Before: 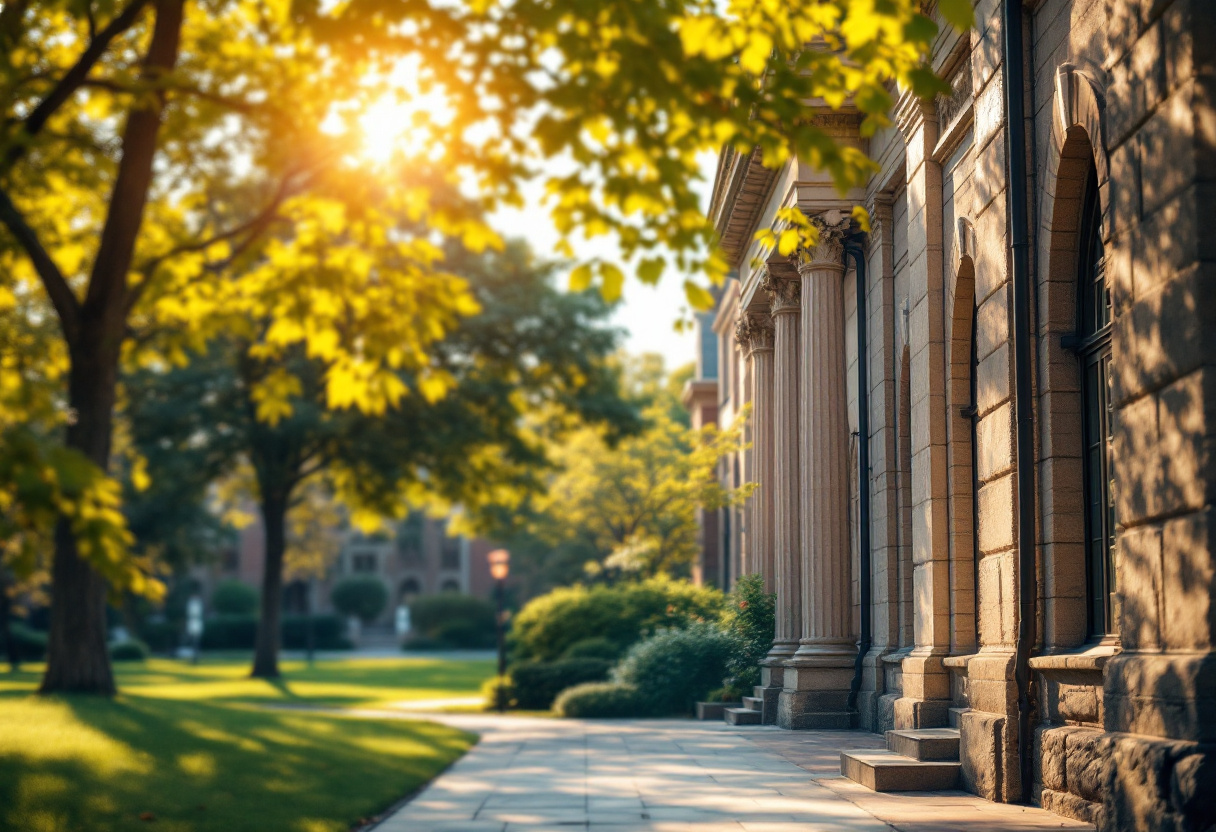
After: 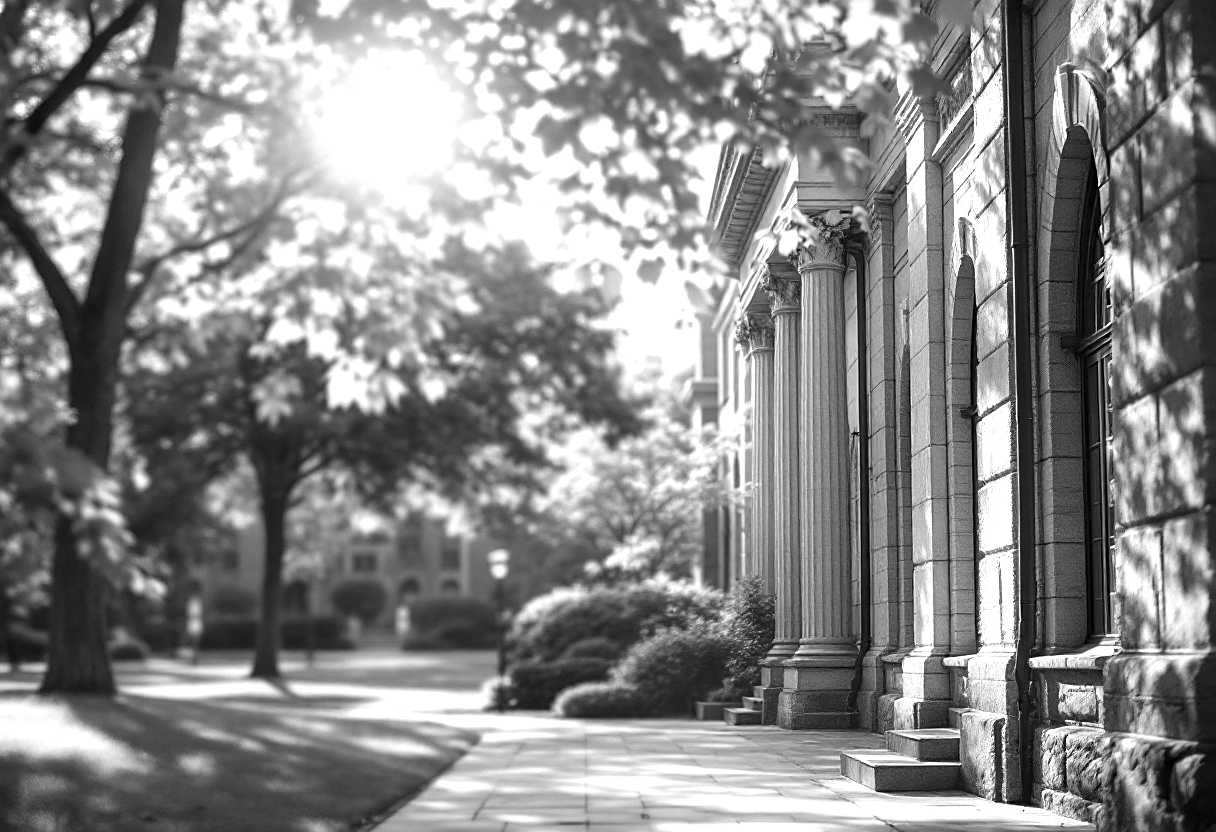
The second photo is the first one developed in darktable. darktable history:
sharpen: on, module defaults
monochrome: a 26.22, b 42.67, size 0.8
exposure: black level correction 0, exposure 0.953 EV, compensate exposure bias true, compensate highlight preservation false
